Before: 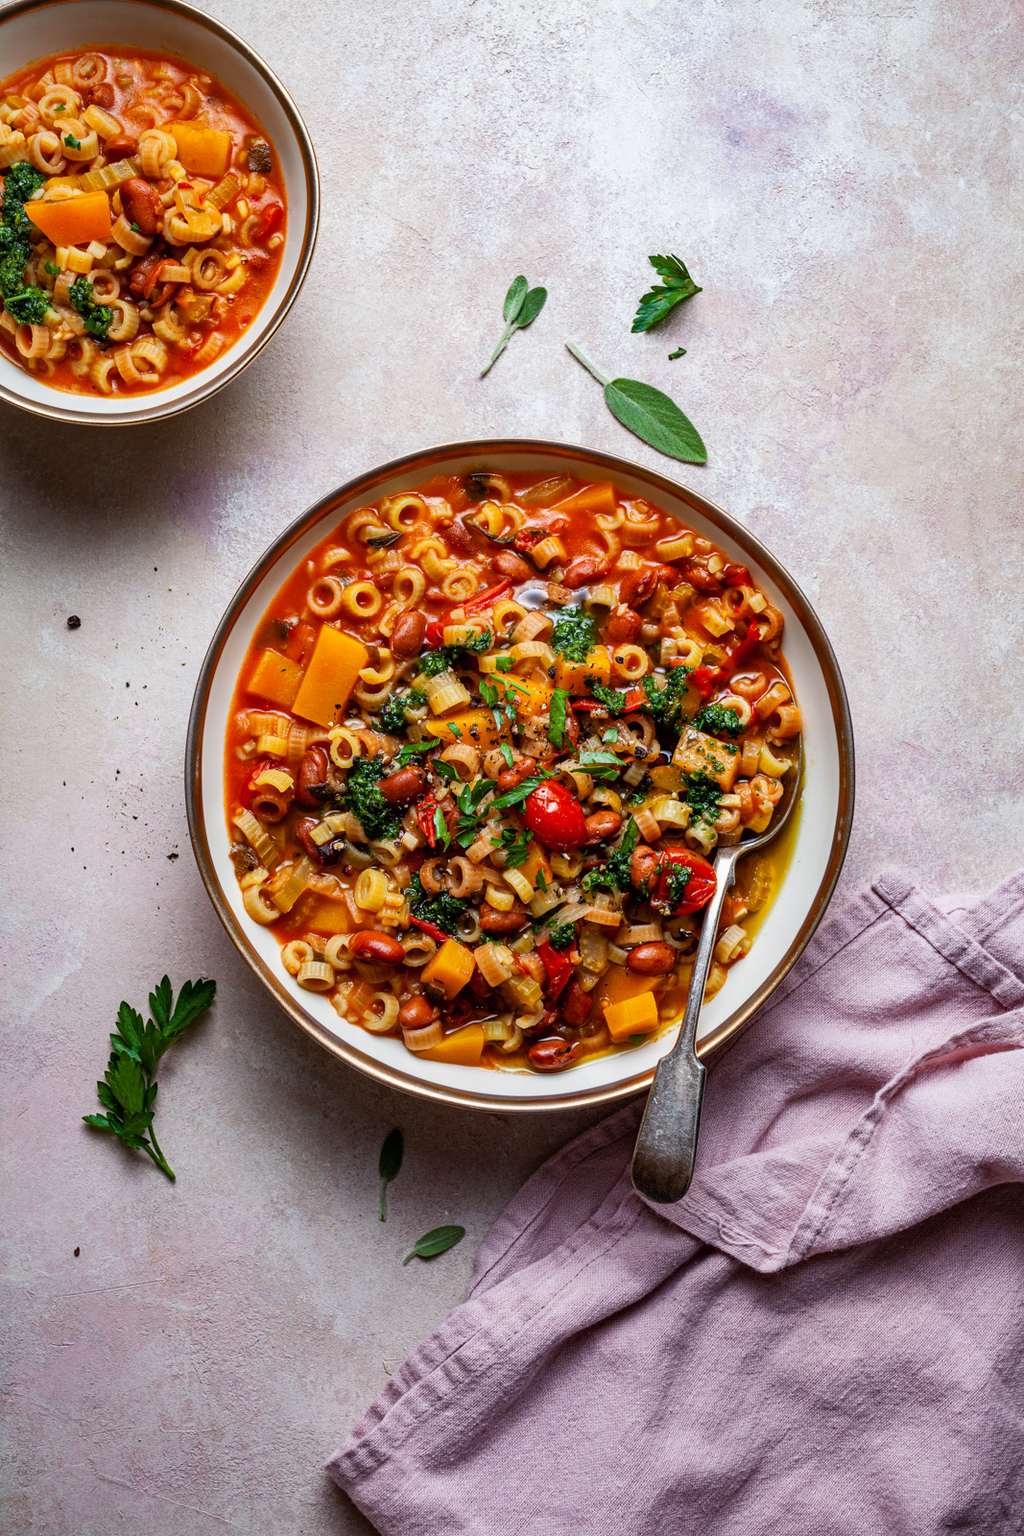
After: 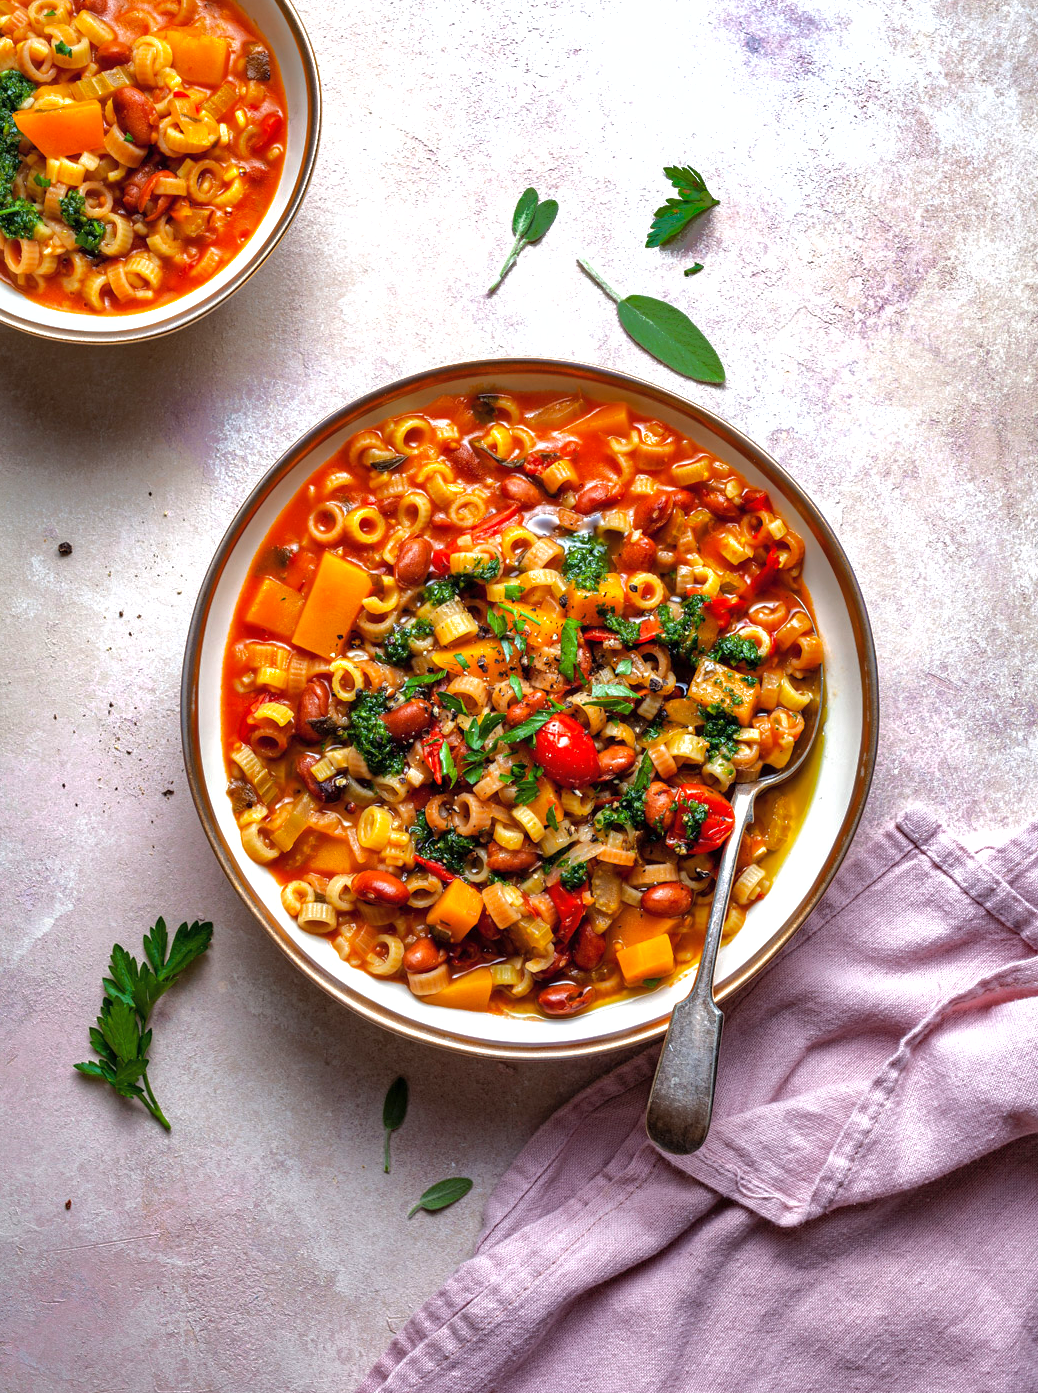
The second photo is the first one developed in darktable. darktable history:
exposure: exposure 0.6 EV, compensate highlight preservation false
shadows and highlights: shadows 39.32, highlights -59.79
crop: left 1.207%, top 6.188%, right 1.501%, bottom 6.699%
